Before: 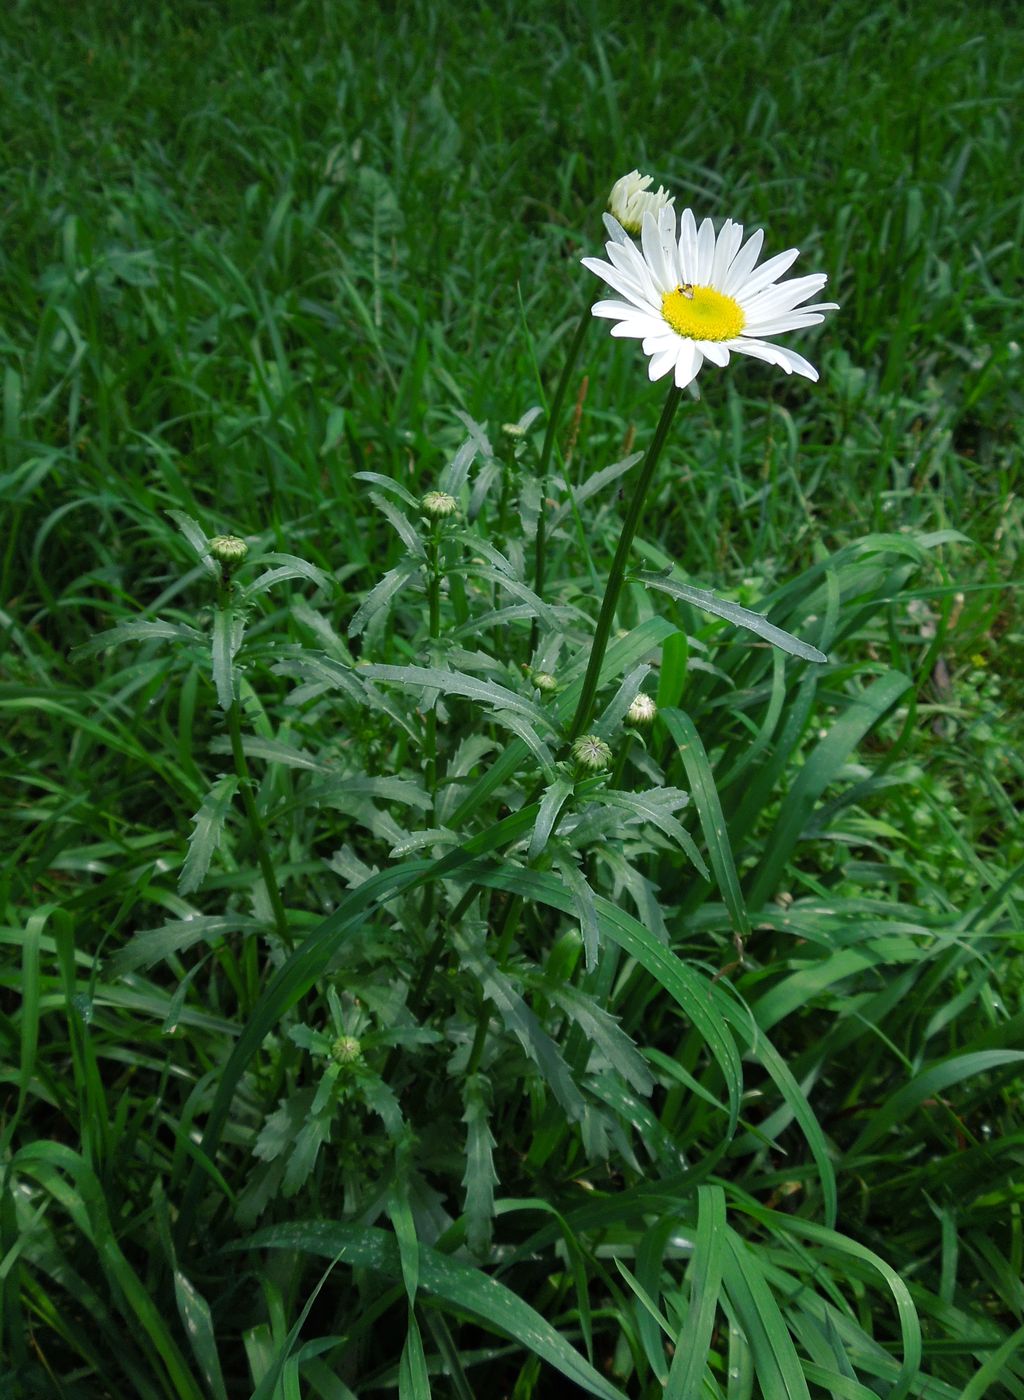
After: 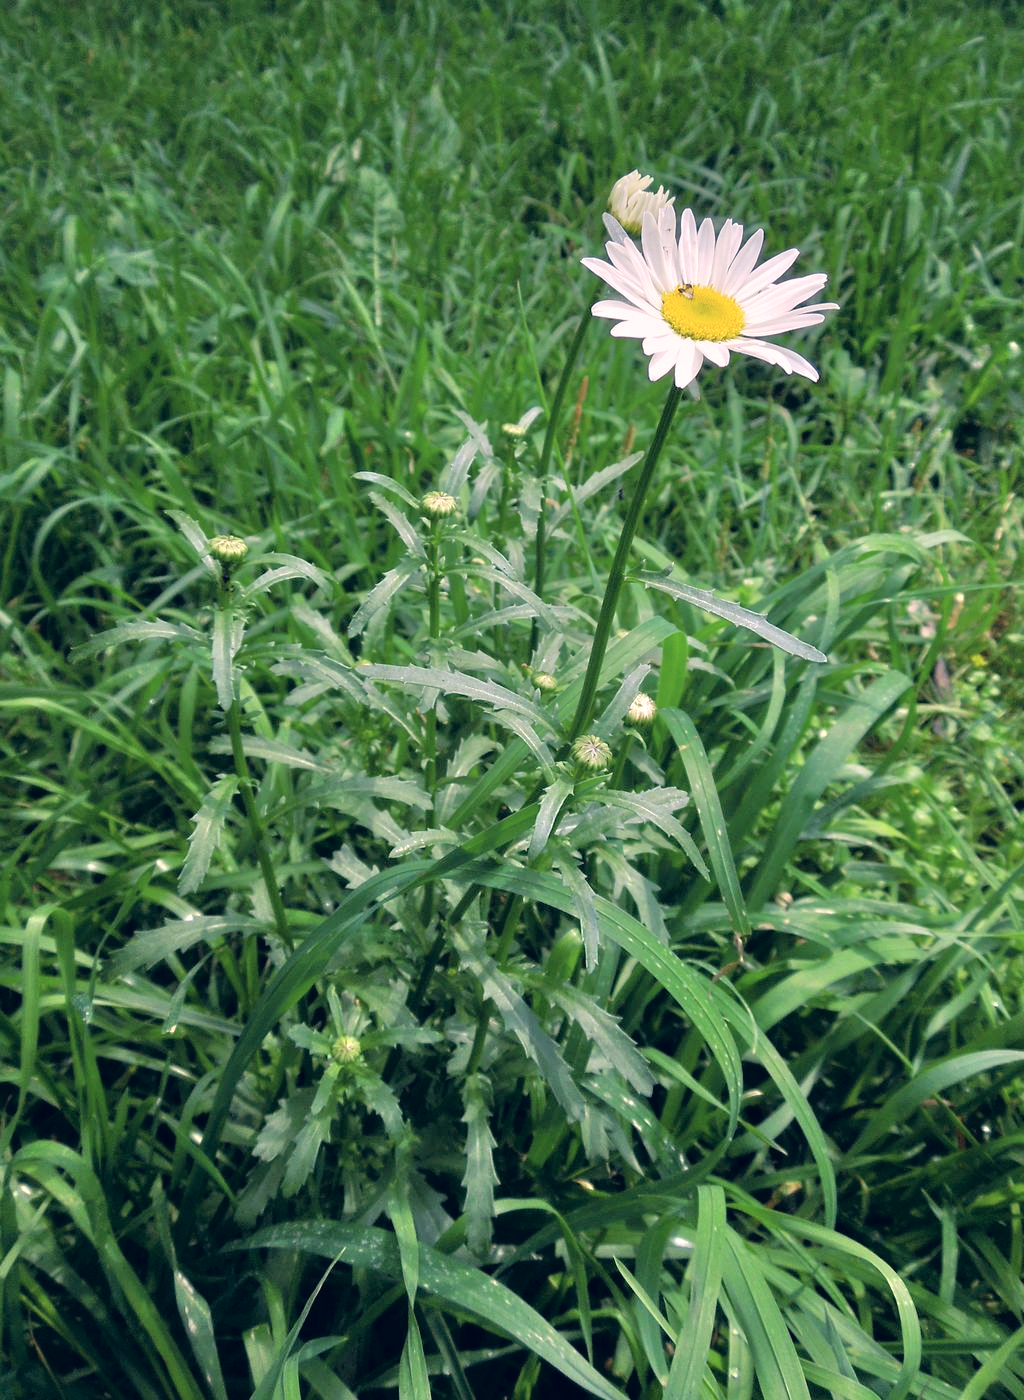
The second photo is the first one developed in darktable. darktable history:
exposure: compensate highlight preservation false
tone equalizer: -7 EV 0.15 EV, -6 EV 0.6 EV, -5 EV 1.15 EV, -4 EV 1.33 EV, -3 EV 1.15 EV, -2 EV 0.6 EV, -1 EV 0.15 EV, mask exposure compensation -0.5 EV
color correction: highlights a* 14.46, highlights b* 5.85, shadows a* -5.53, shadows b* -15.24, saturation 0.85
